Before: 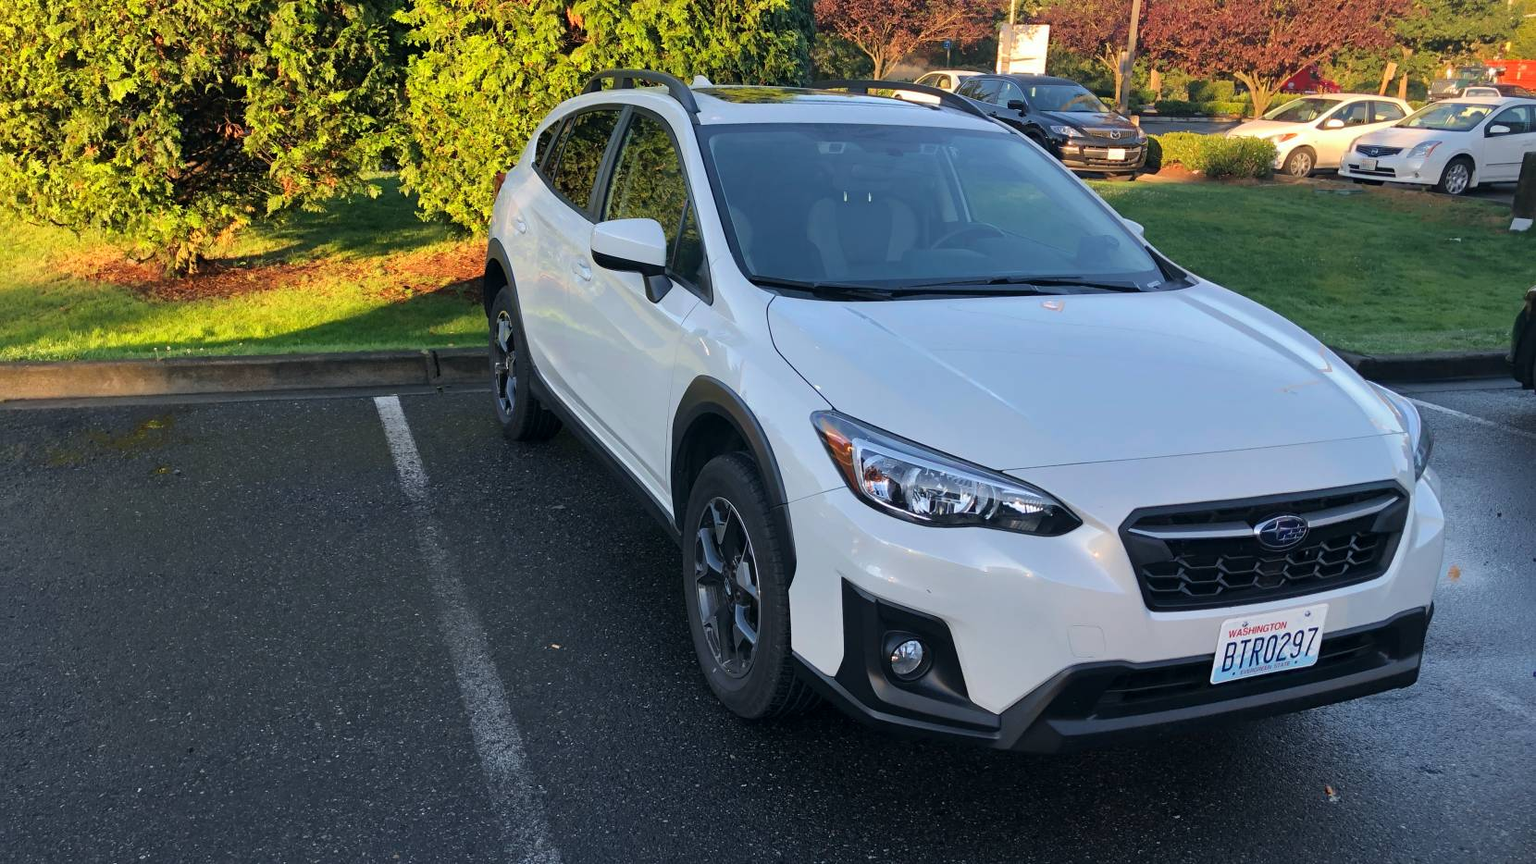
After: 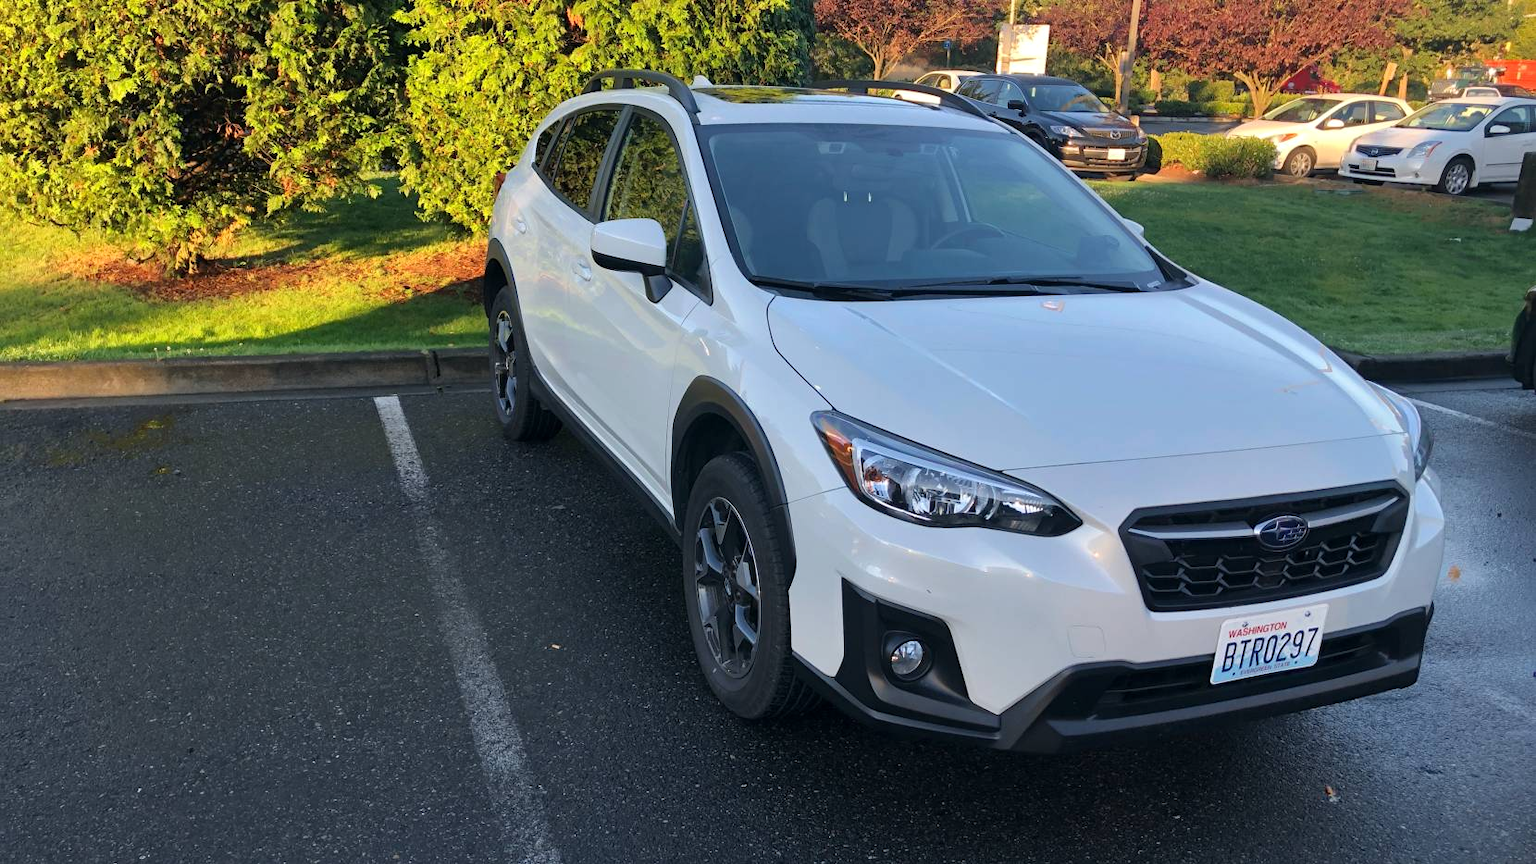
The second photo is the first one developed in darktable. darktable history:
exposure: exposure 0.073 EV, compensate exposure bias true, compensate highlight preservation false
